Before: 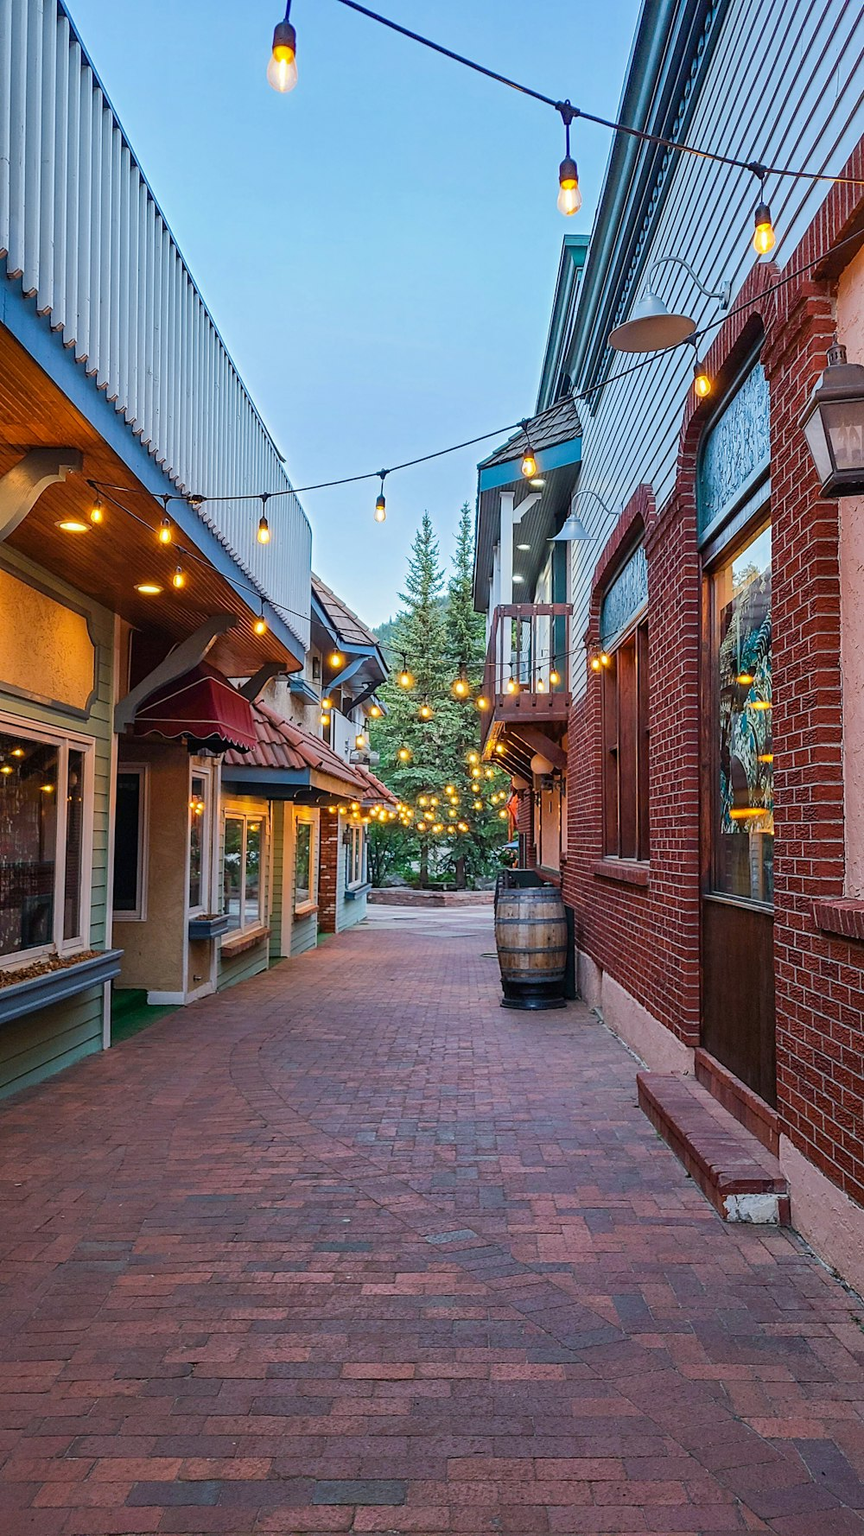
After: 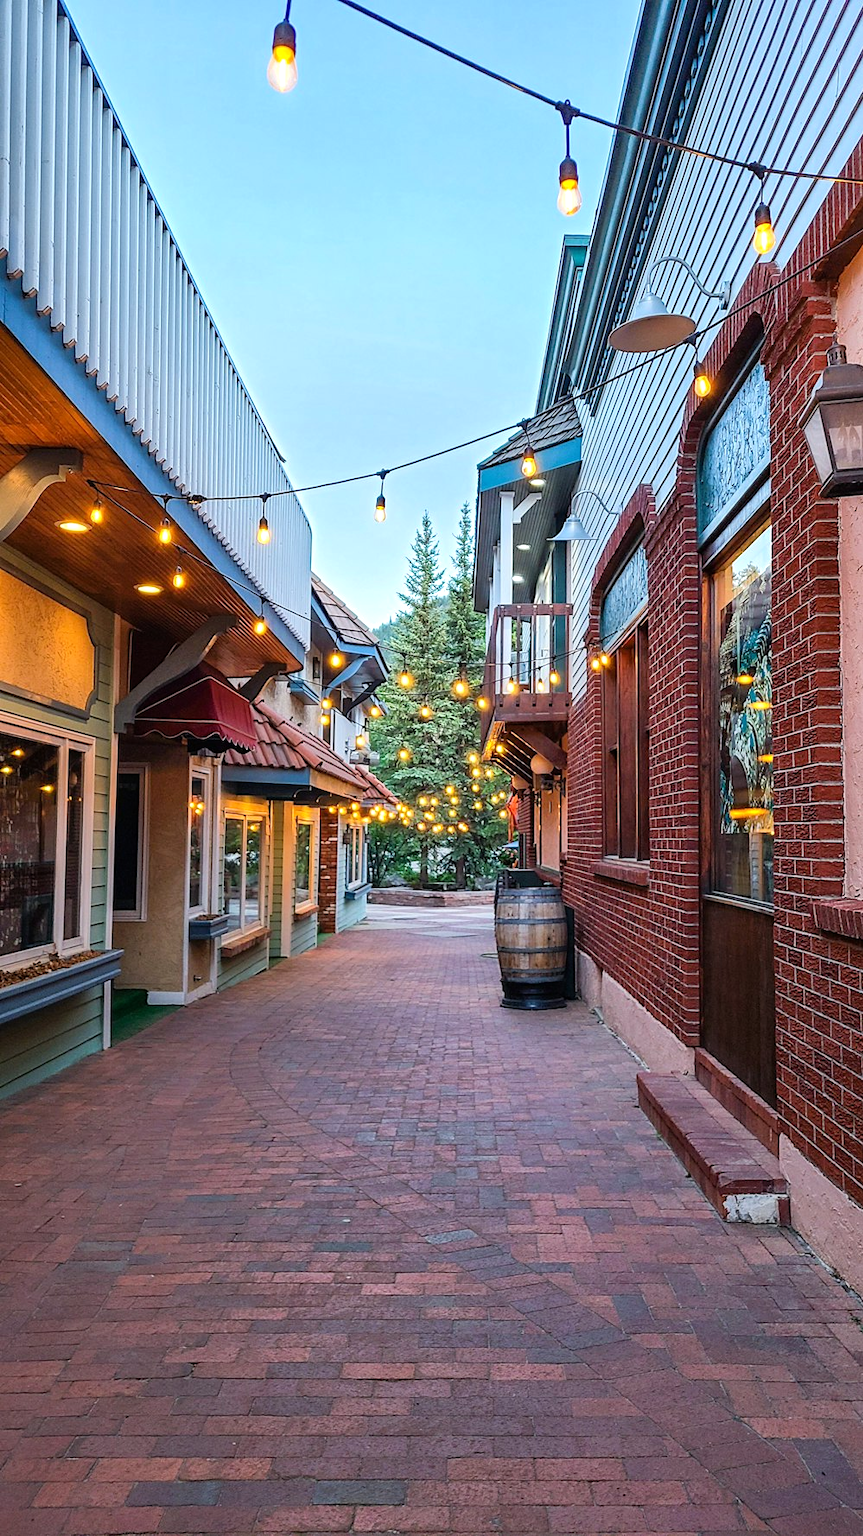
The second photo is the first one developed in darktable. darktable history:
tone equalizer: -8 EV -0.414 EV, -7 EV -0.364 EV, -6 EV -0.314 EV, -5 EV -0.241 EV, -3 EV 0.19 EV, -2 EV 0.309 EV, -1 EV 0.368 EV, +0 EV 0.412 EV
